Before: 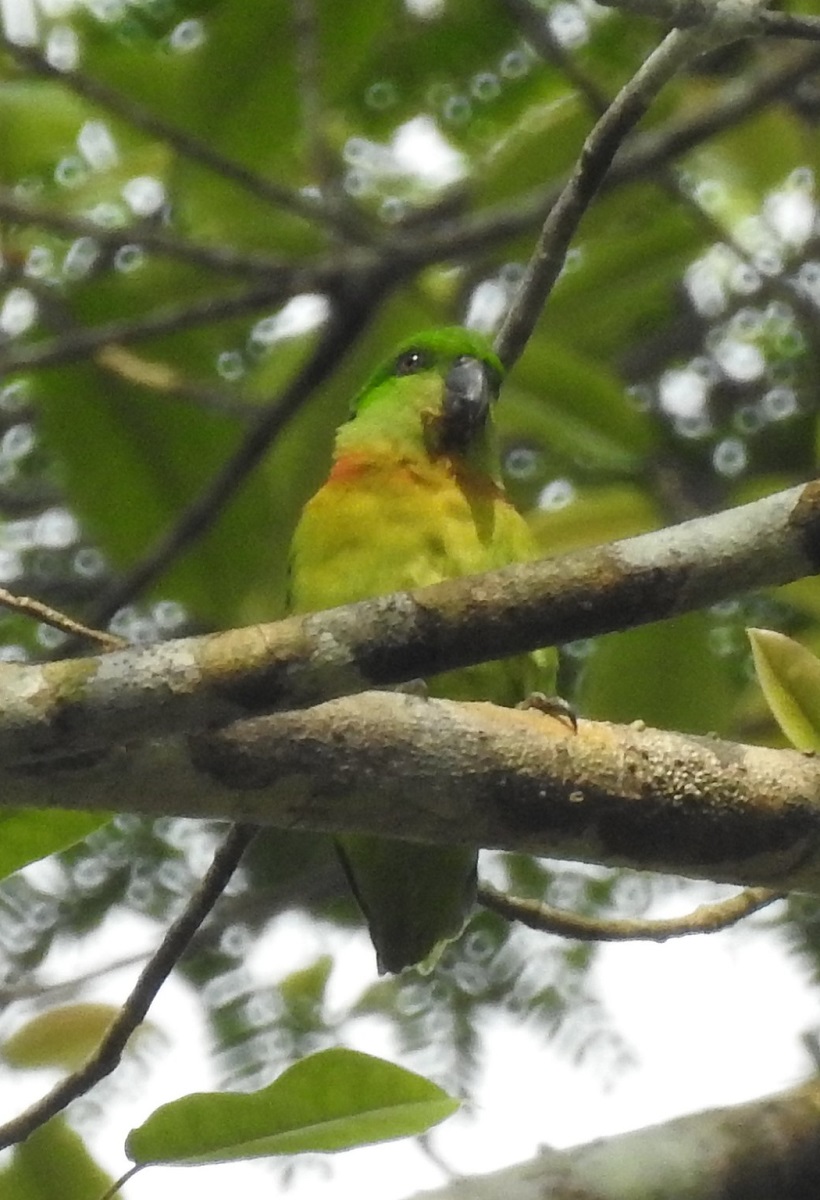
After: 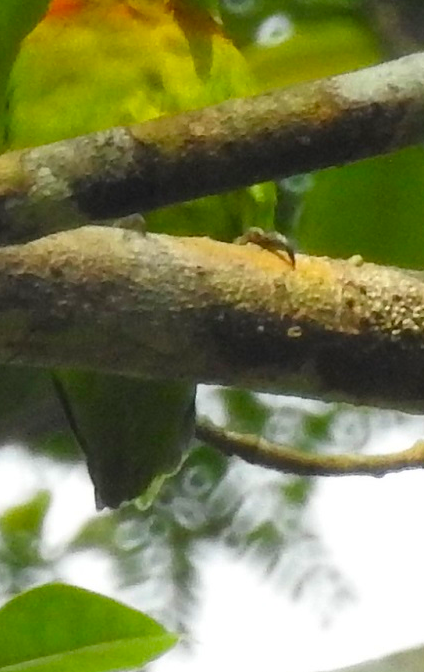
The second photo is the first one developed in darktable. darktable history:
color contrast: green-magenta contrast 1.69, blue-yellow contrast 1.49
crop: left 34.479%, top 38.822%, right 13.718%, bottom 5.172%
